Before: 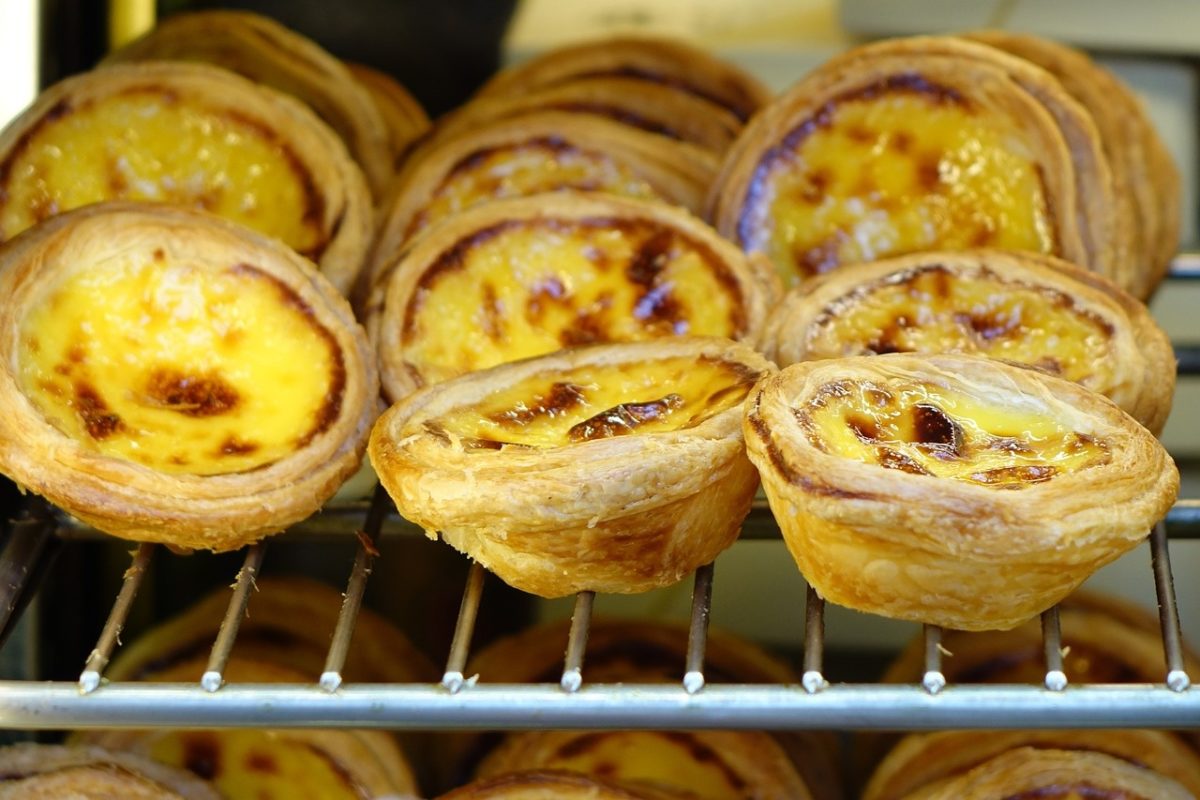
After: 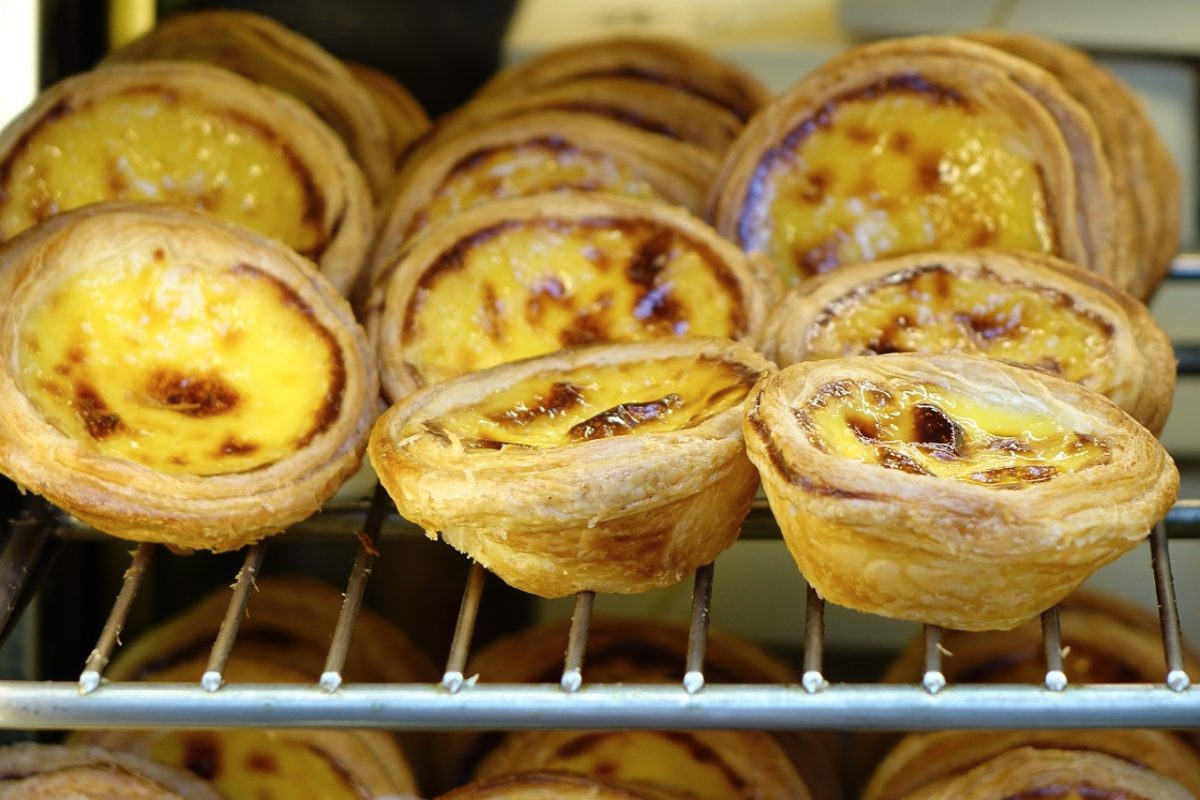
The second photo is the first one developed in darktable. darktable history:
vignetting: fall-off start 116.59%, fall-off radius 59.58%, brightness -0.345
contrast brightness saturation: saturation -0.057
